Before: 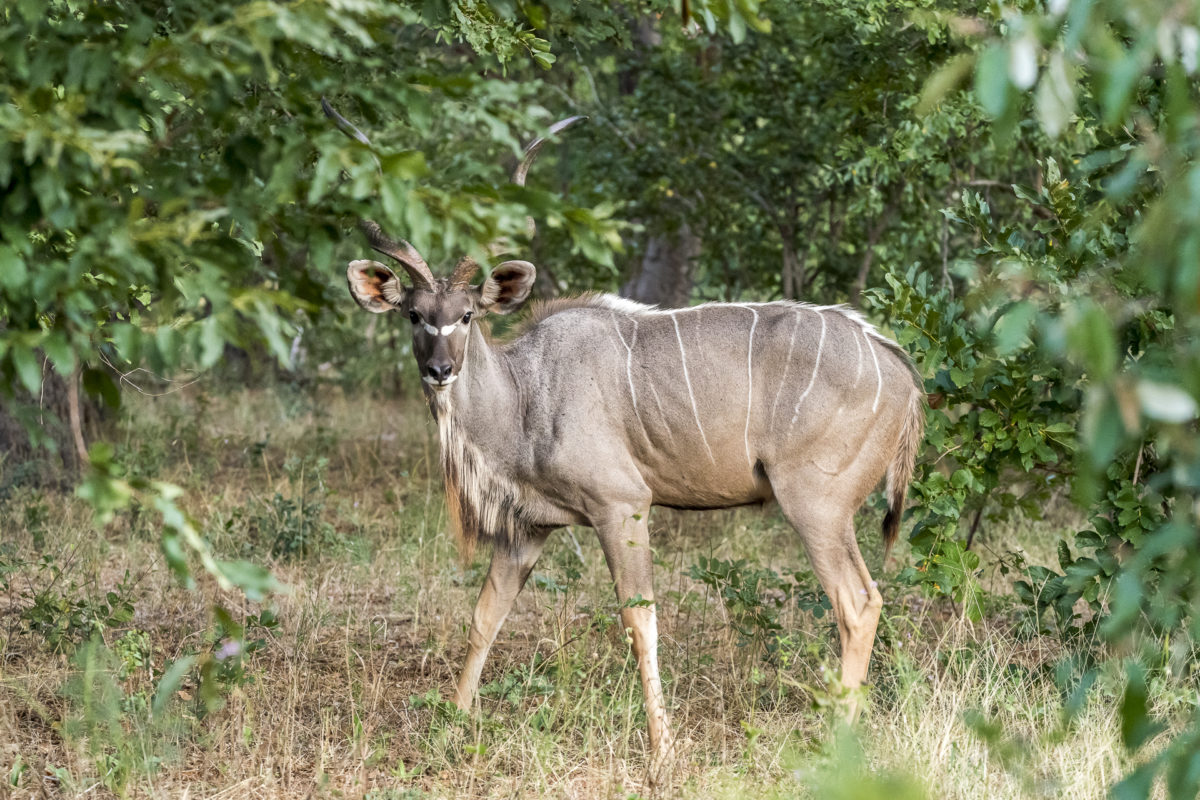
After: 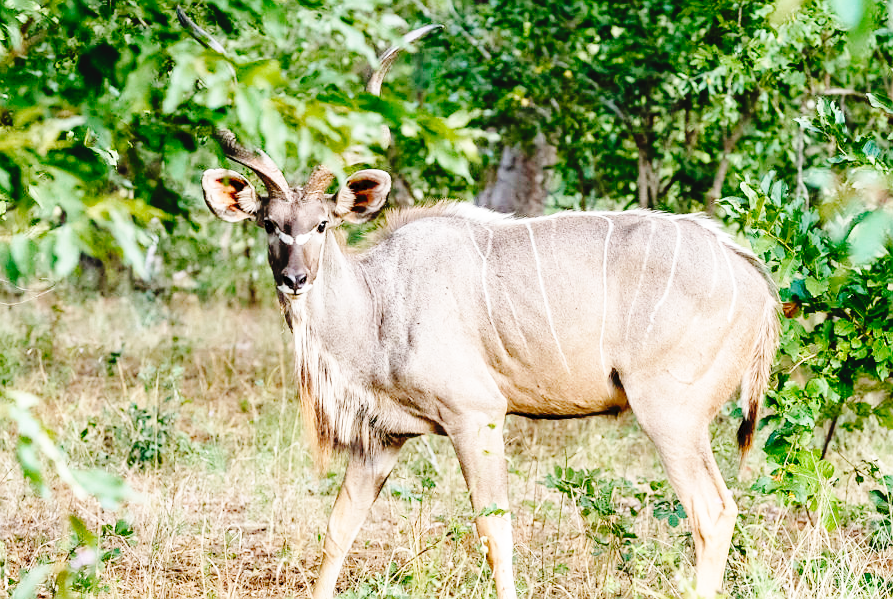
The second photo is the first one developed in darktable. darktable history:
base curve: curves: ch0 [(0, 0) (0.018, 0.026) (0.143, 0.37) (0.33, 0.731) (0.458, 0.853) (0.735, 0.965) (0.905, 0.986) (1, 1)], preserve colors none
tone curve: curves: ch0 [(0, 0) (0.003, 0.041) (0.011, 0.042) (0.025, 0.041) (0.044, 0.043) (0.069, 0.048) (0.1, 0.059) (0.136, 0.079) (0.177, 0.107) (0.224, 0.152) (0.277, 0.235) (0.335, 0.331) (0.399, 0.427) (0.468, 0.512) (0.543, 0.595) (0.623, 0.668) (0.709, 0.736) (0.801, 0.813) (0.898, 0.891) (1, 1)], preserve colors none
sharpen: radius 1.043
crop and rotate: left 12.157%, top 11.453%, right 13.35%, bottom 13.67%
